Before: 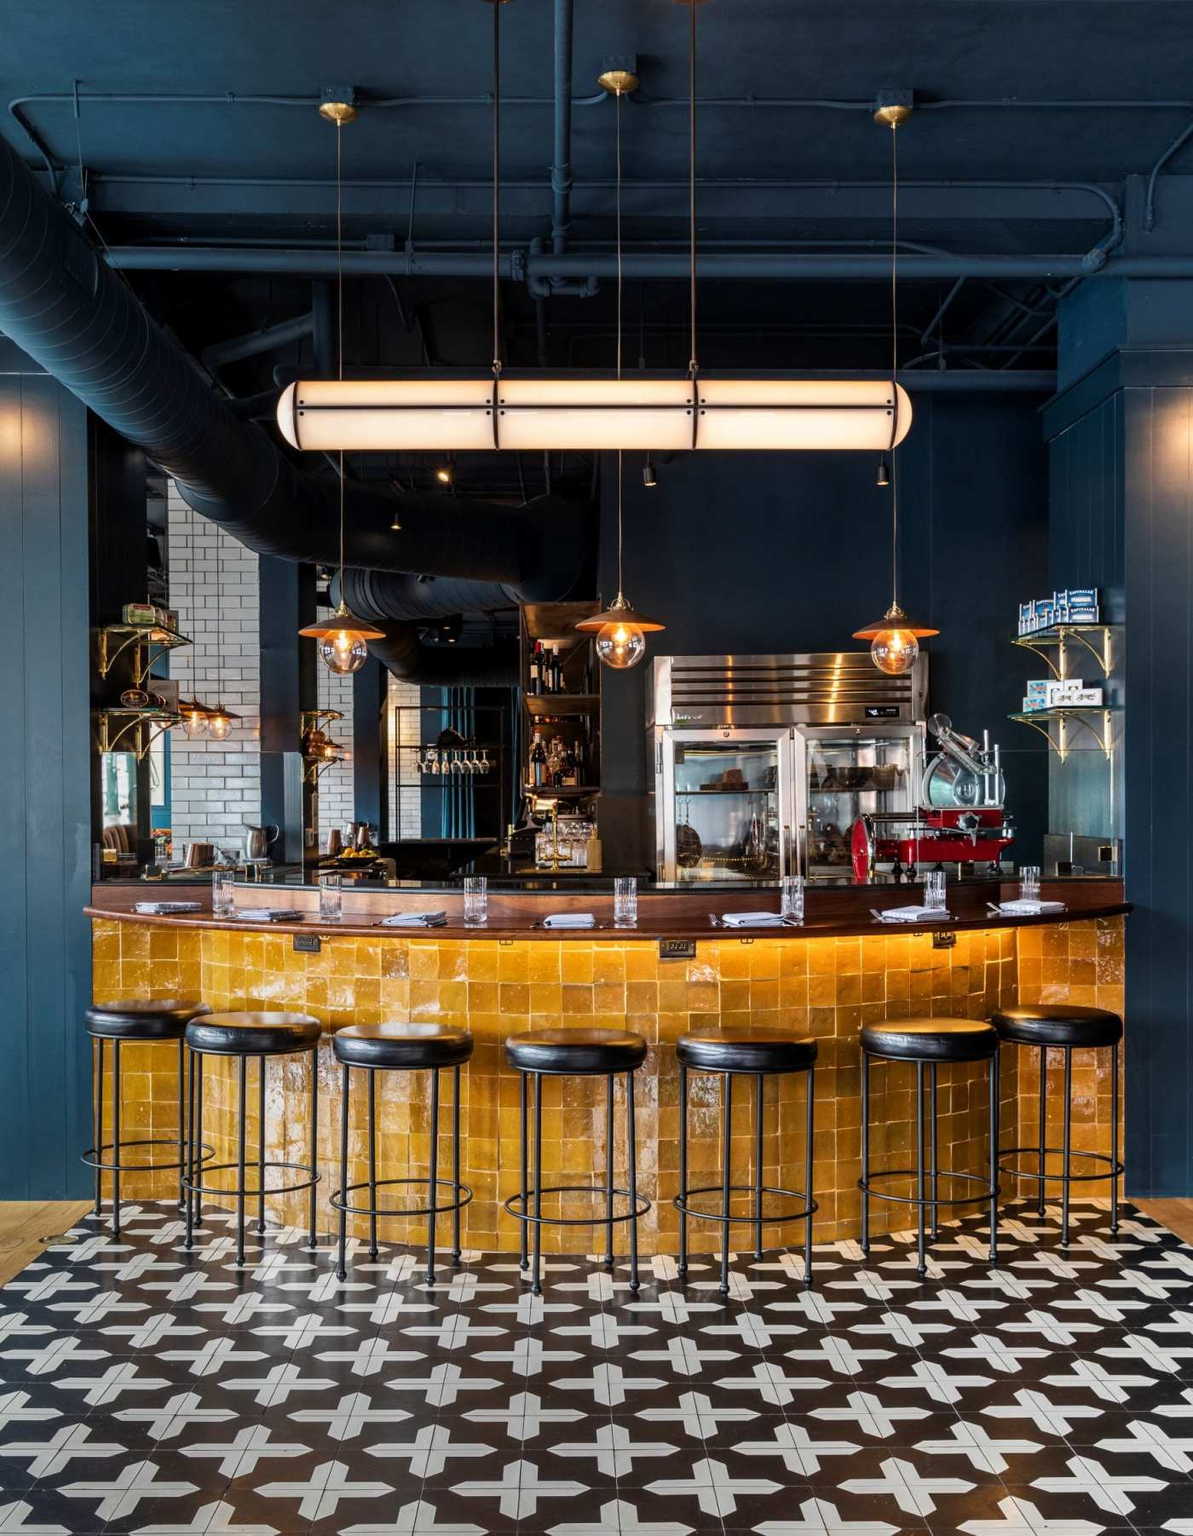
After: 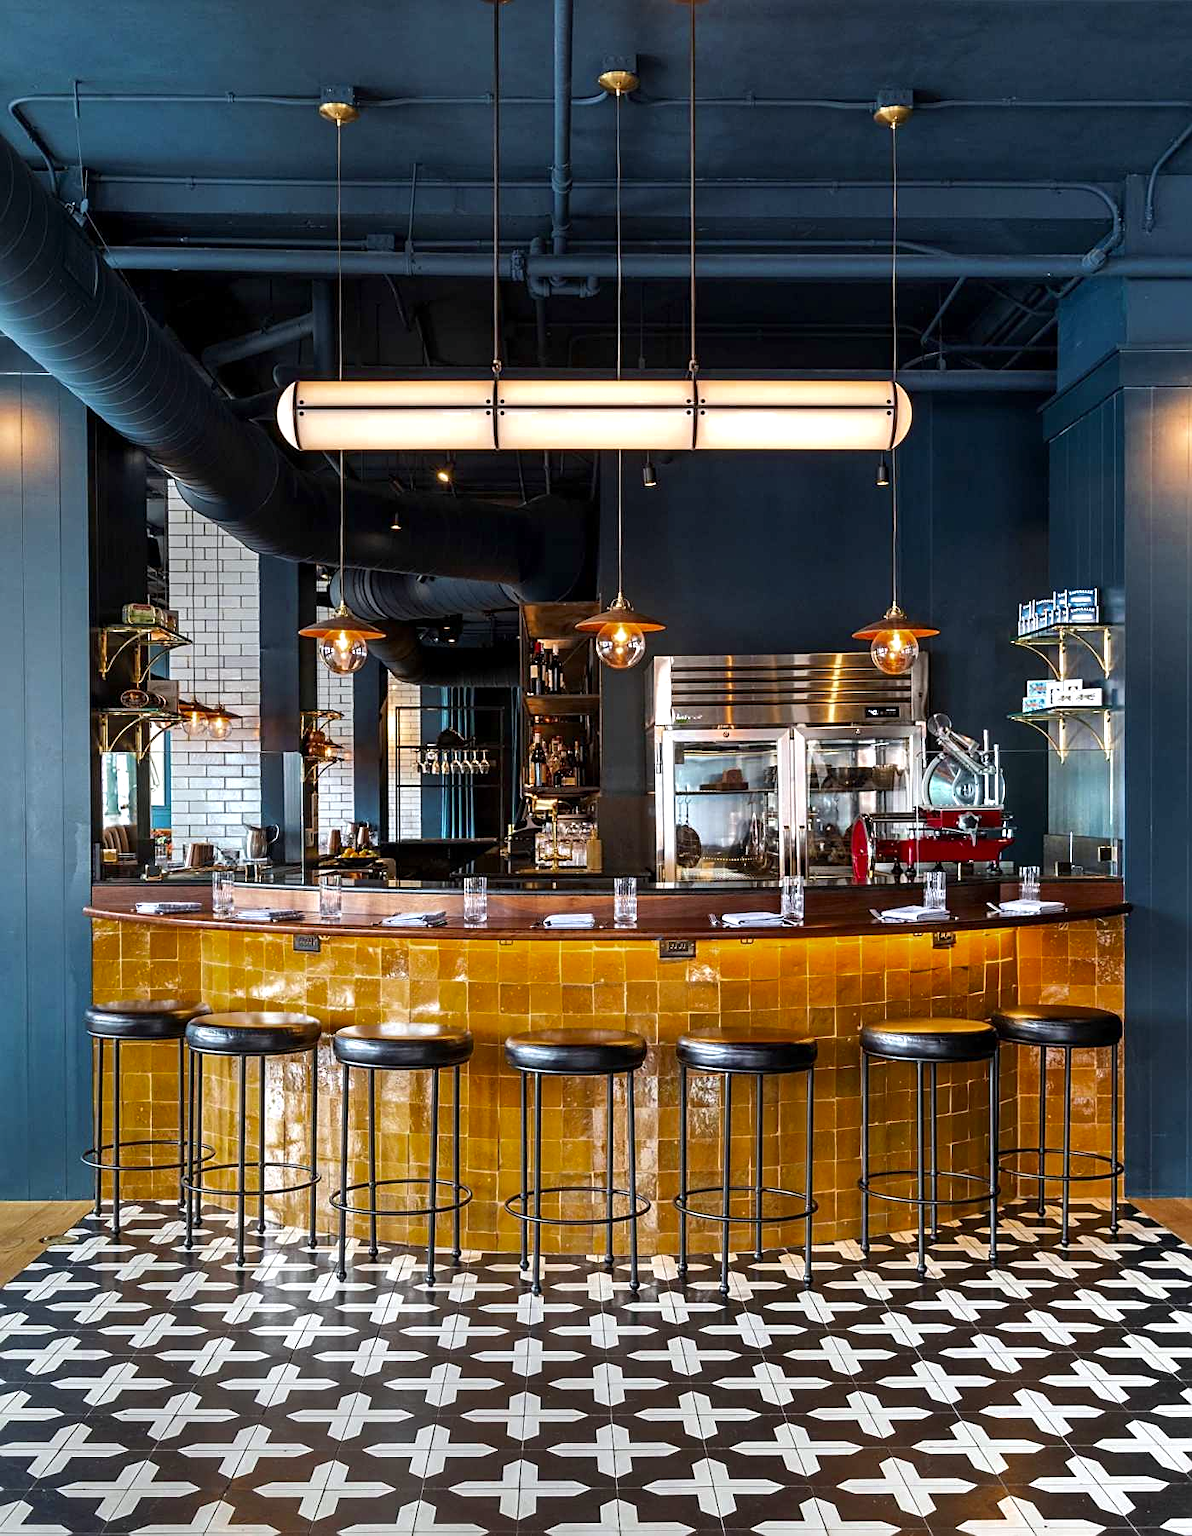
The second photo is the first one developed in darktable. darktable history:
white balance: red 0.988, blue 1.017
exposure: exposure 0.6 EV, compensate highlight preservation false
sharpen: on, module defaults
color zones: curves: ch0 [(0.27, 0.396) (0.563, 0.504) (0.75, 0.5) (0.787, 0.307)]
